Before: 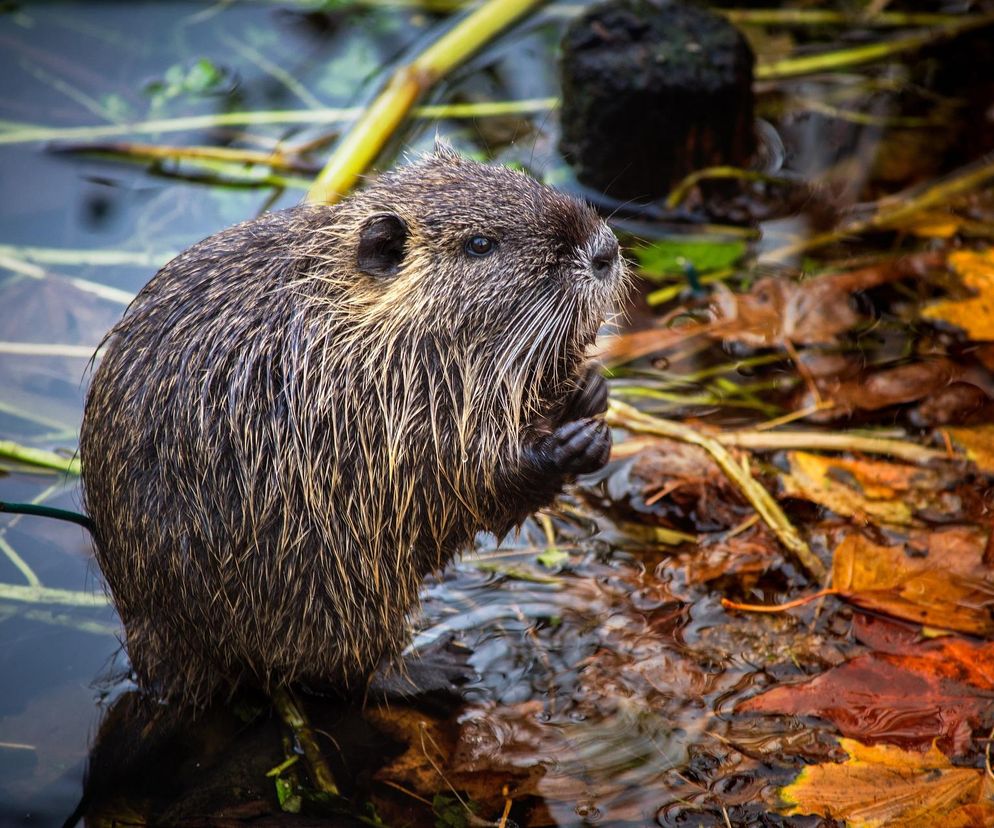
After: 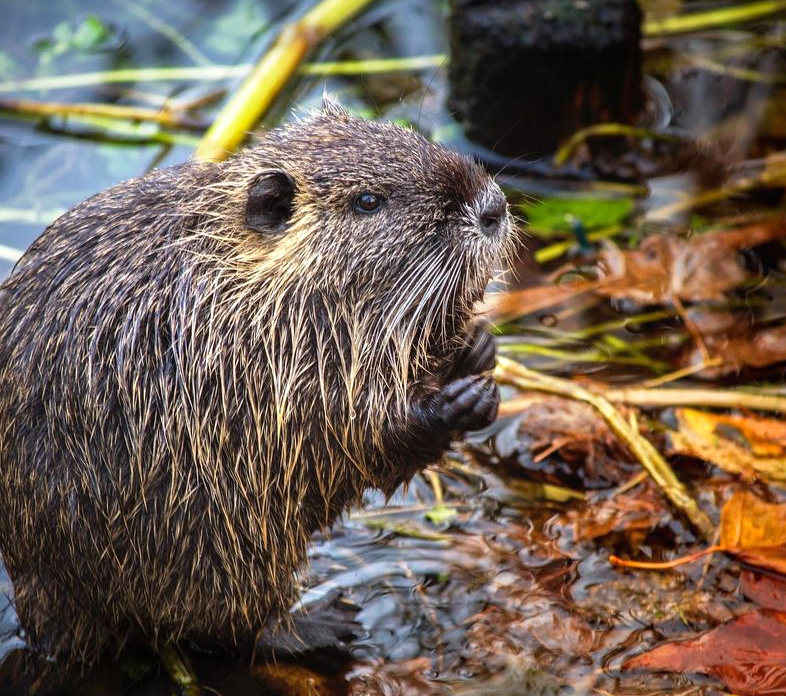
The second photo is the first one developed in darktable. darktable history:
exposure: exposure 0.297 EV, compensate highlight preservation false
crop: left 11.282%, top 5.229%, right 9.605%, bottom 10.65%
local contrast: mode bilateral grid, contrast 100, coarseness 99, detail 90%, midtone range 0.2
